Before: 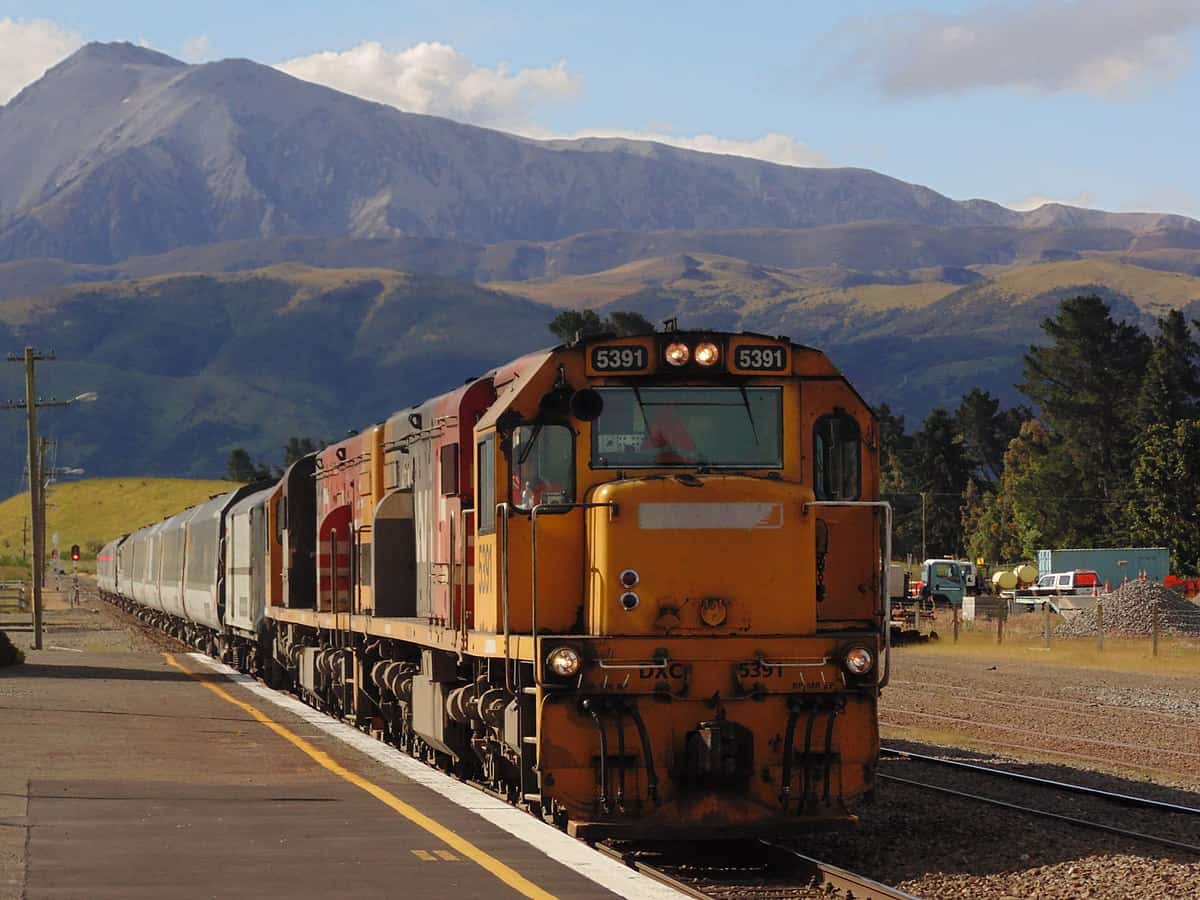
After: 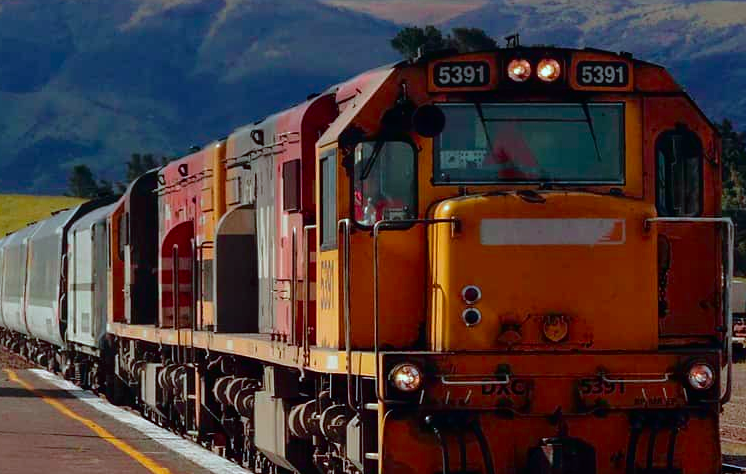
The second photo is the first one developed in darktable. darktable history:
color balance rgb: perceptual saturation grading › global saturation 30.985%
tone curve: curves: ch0 [(0, 0) (0.106, 0.041) (0.256, 0.197) (0.37, 0.336) (0.513, 0.481) (0.667, 0.629) (1, 1)]; ch1 [(0, 0) (0.502, 0.505) (0.553, 0.577) (1, 1)]; ch2 [(0, 0) (0.5, 0.495) (0.56, 0.544) (1, 1)], color space Lab, independent channels, preserve colors none
color correction: highlights a* 0.011, highlights b* -0.625
crop: left 13.24%, top 31.564%, right 24.521%, bottom 15.708%
color calibration: illuminant F (fluorescent), F source F9 (Cool White Deluxe 4150 K) – high CRI, x 0.374, y 0.373, temperature 4152.2 K
